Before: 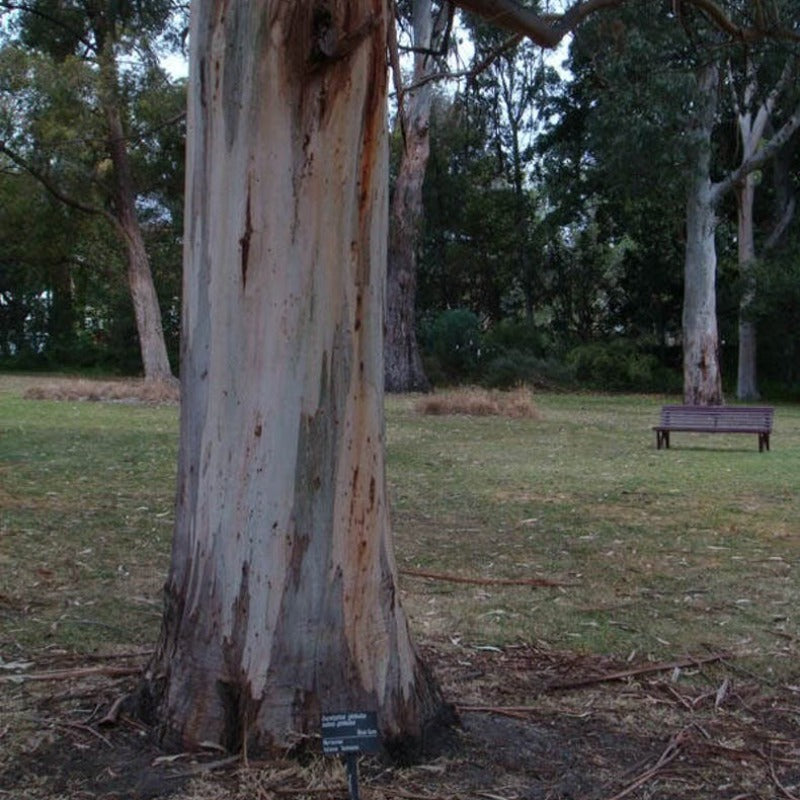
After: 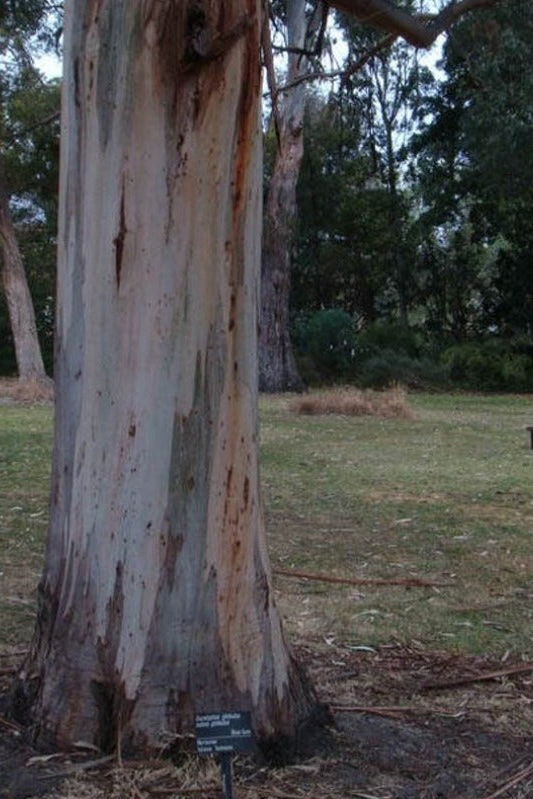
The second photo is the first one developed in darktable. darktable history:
crop and rotate: left 15.754%, right 17.579%
